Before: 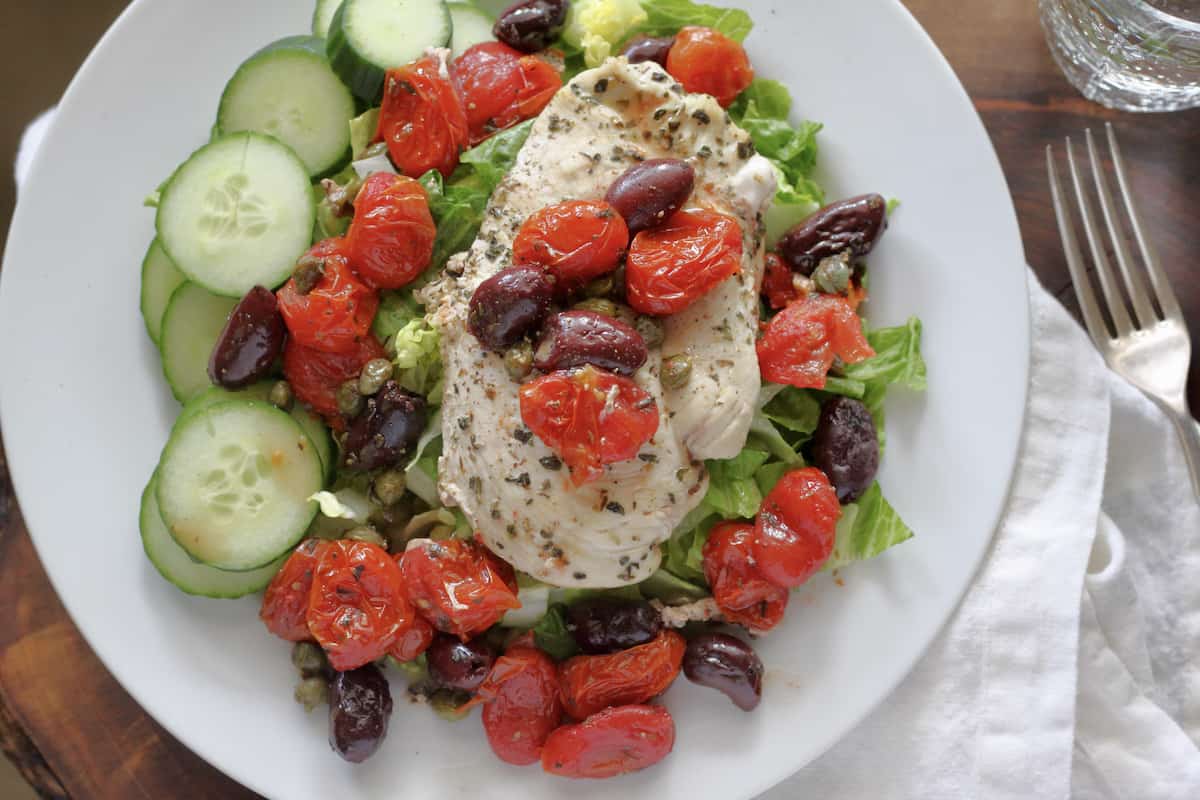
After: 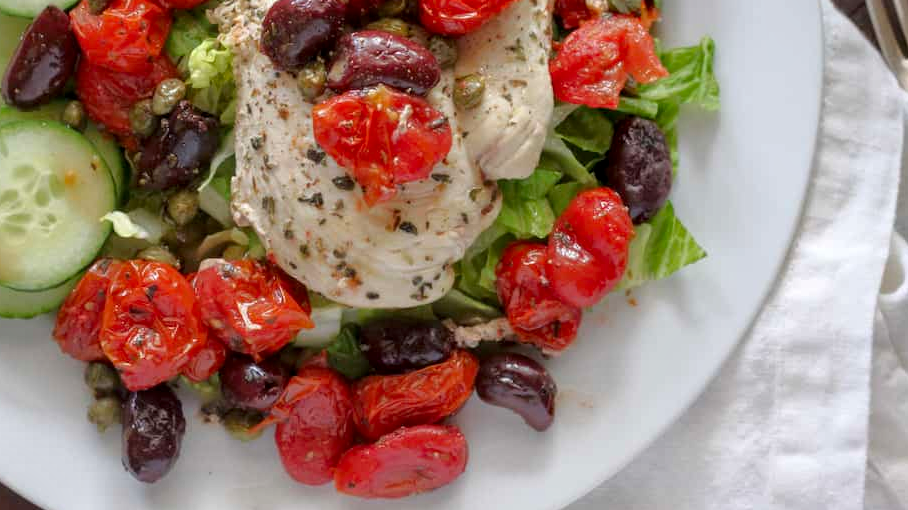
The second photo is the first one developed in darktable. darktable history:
contrast brightness saturation: contrast -0.02, brightness -0.01, saturation 0.03
local contrast: on, module defaults
crop and rotate: left 17.299%, top 35.115%, right 7.015%, bottom 1.024%
